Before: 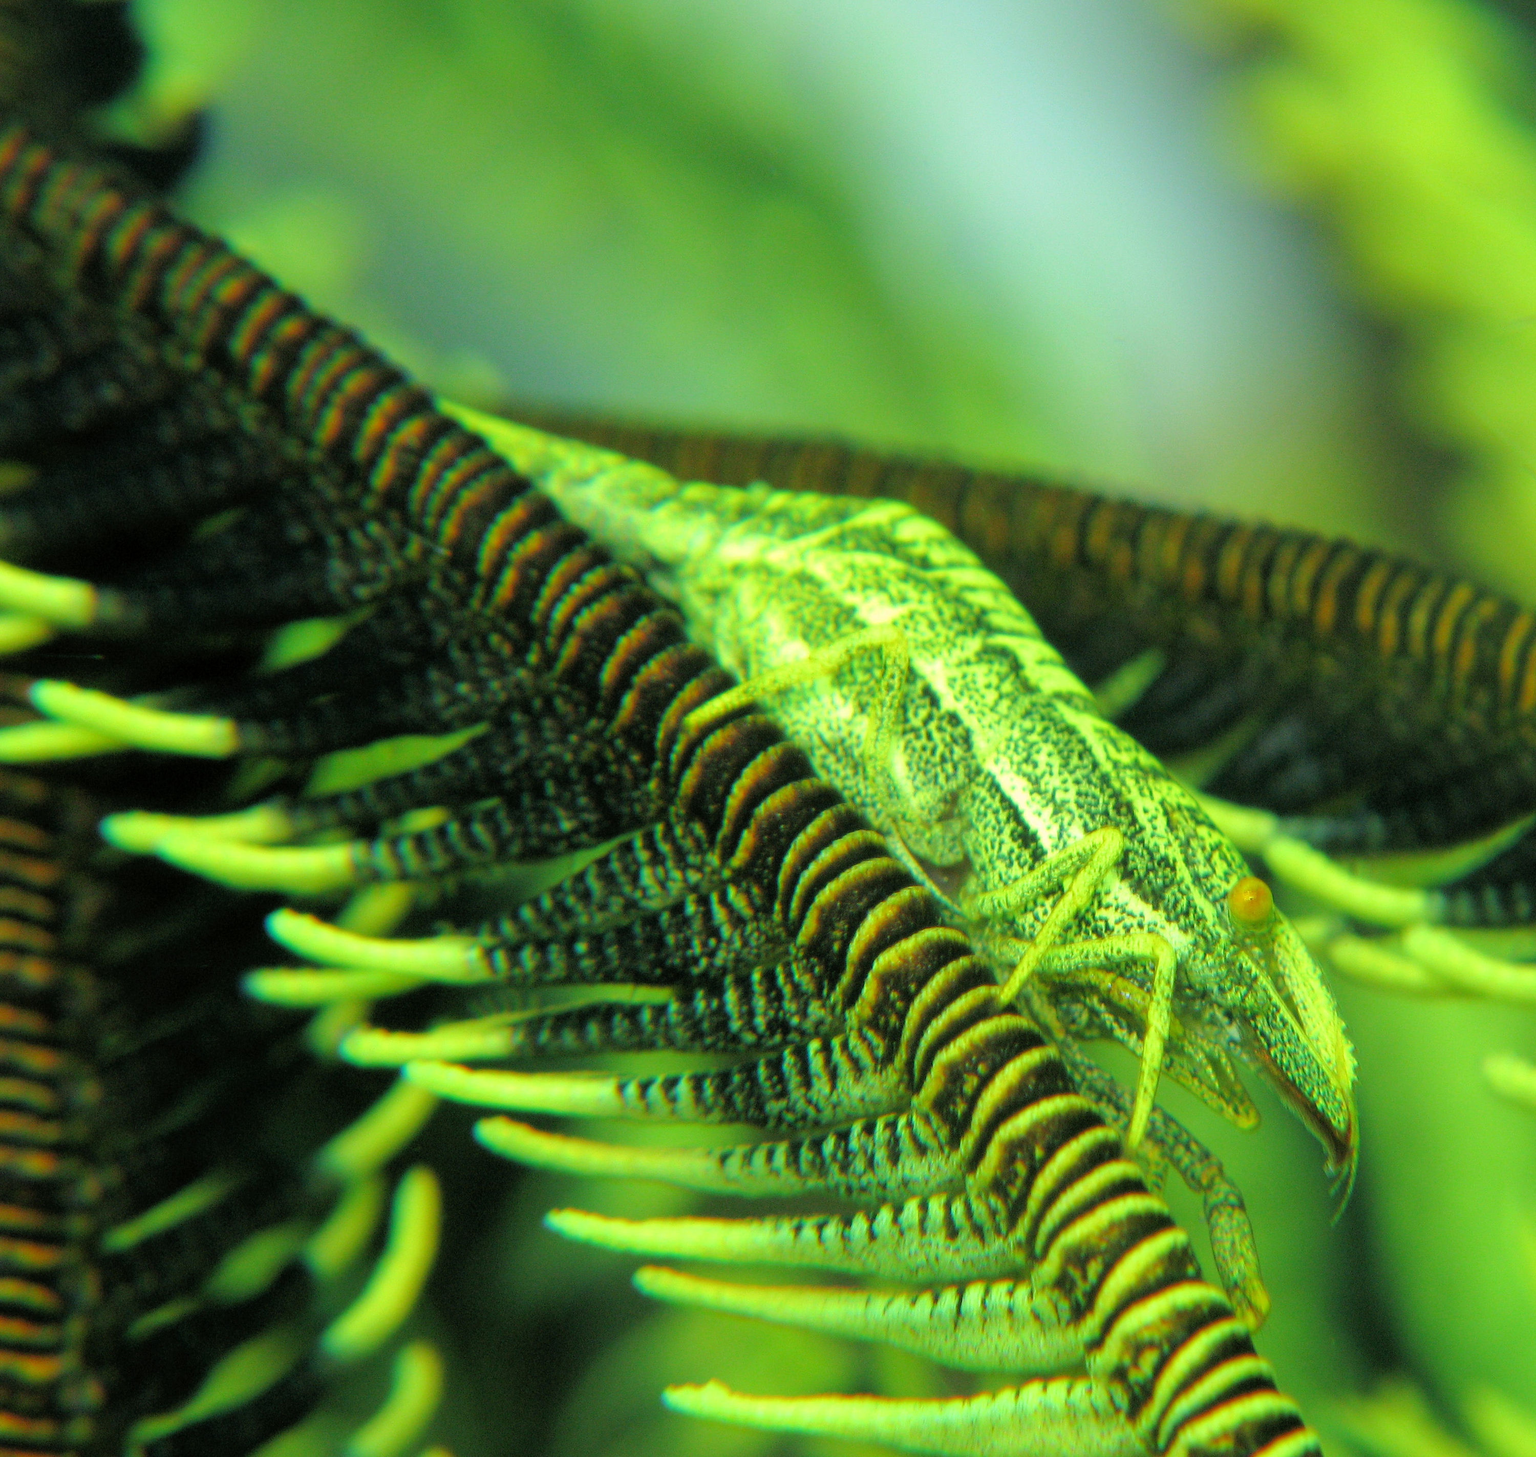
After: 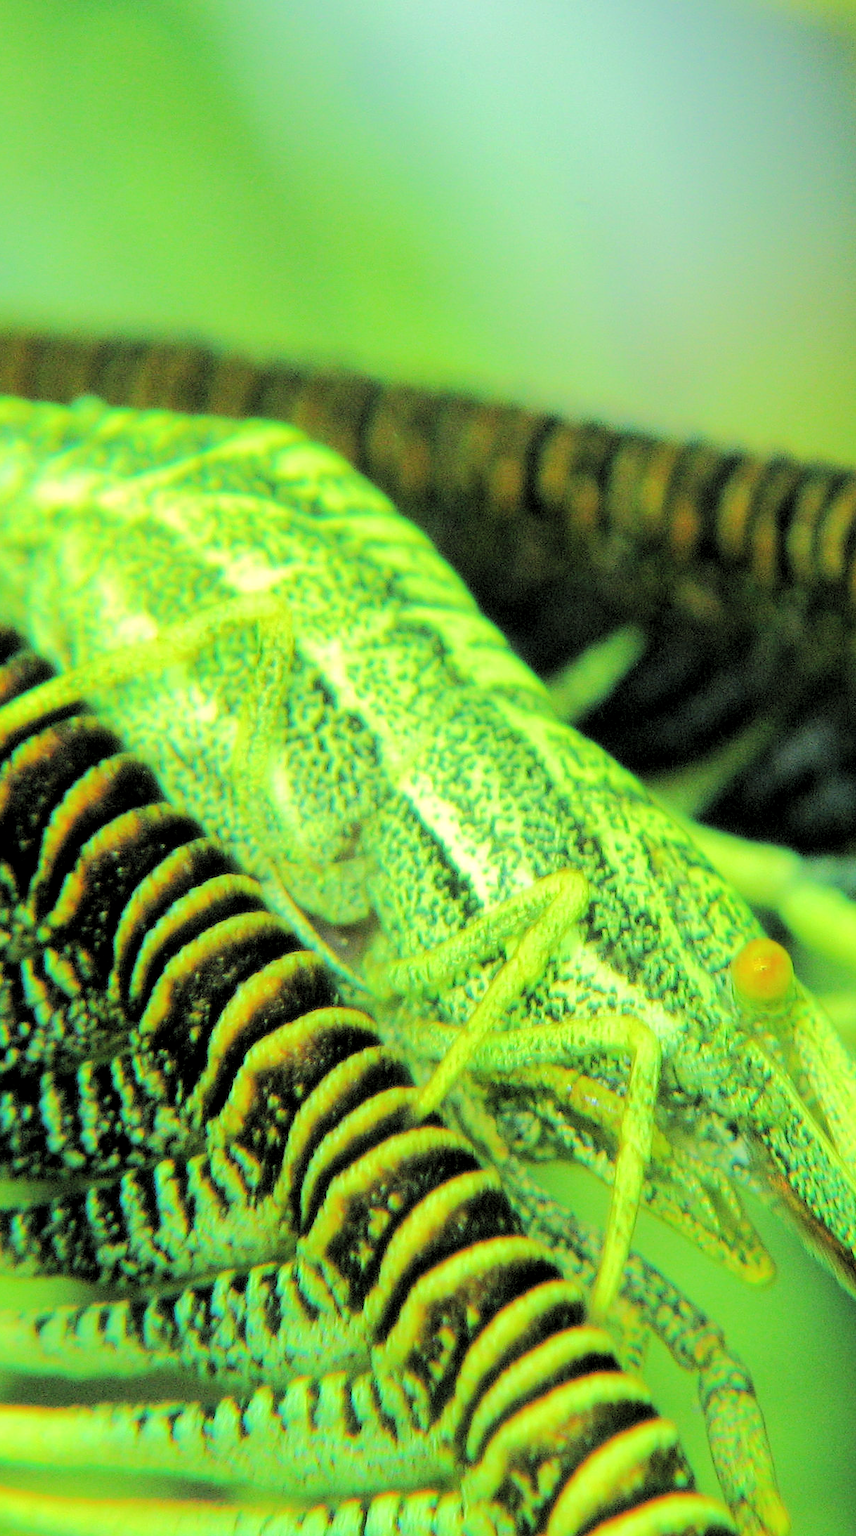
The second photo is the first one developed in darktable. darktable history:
contrast brightness saturation: contrast 0.048
crop: left 45.266%, top 13.247%, right 14.09%, bottom 9.877%
tone equalizer: -7 EV 0.15 EV, -6 EV 0.616 EV, -5 EV 1.17 EV, -4 EV 1.33 EV, -3 EV 1.18 EV, -2 EV 0.6 EV, -1 EV 0.148 EV, edges refinement/feathering 500, mask exposure compensation -1.26 EV, preserve details no
levels: levels [0.116, 0.574, 1]
